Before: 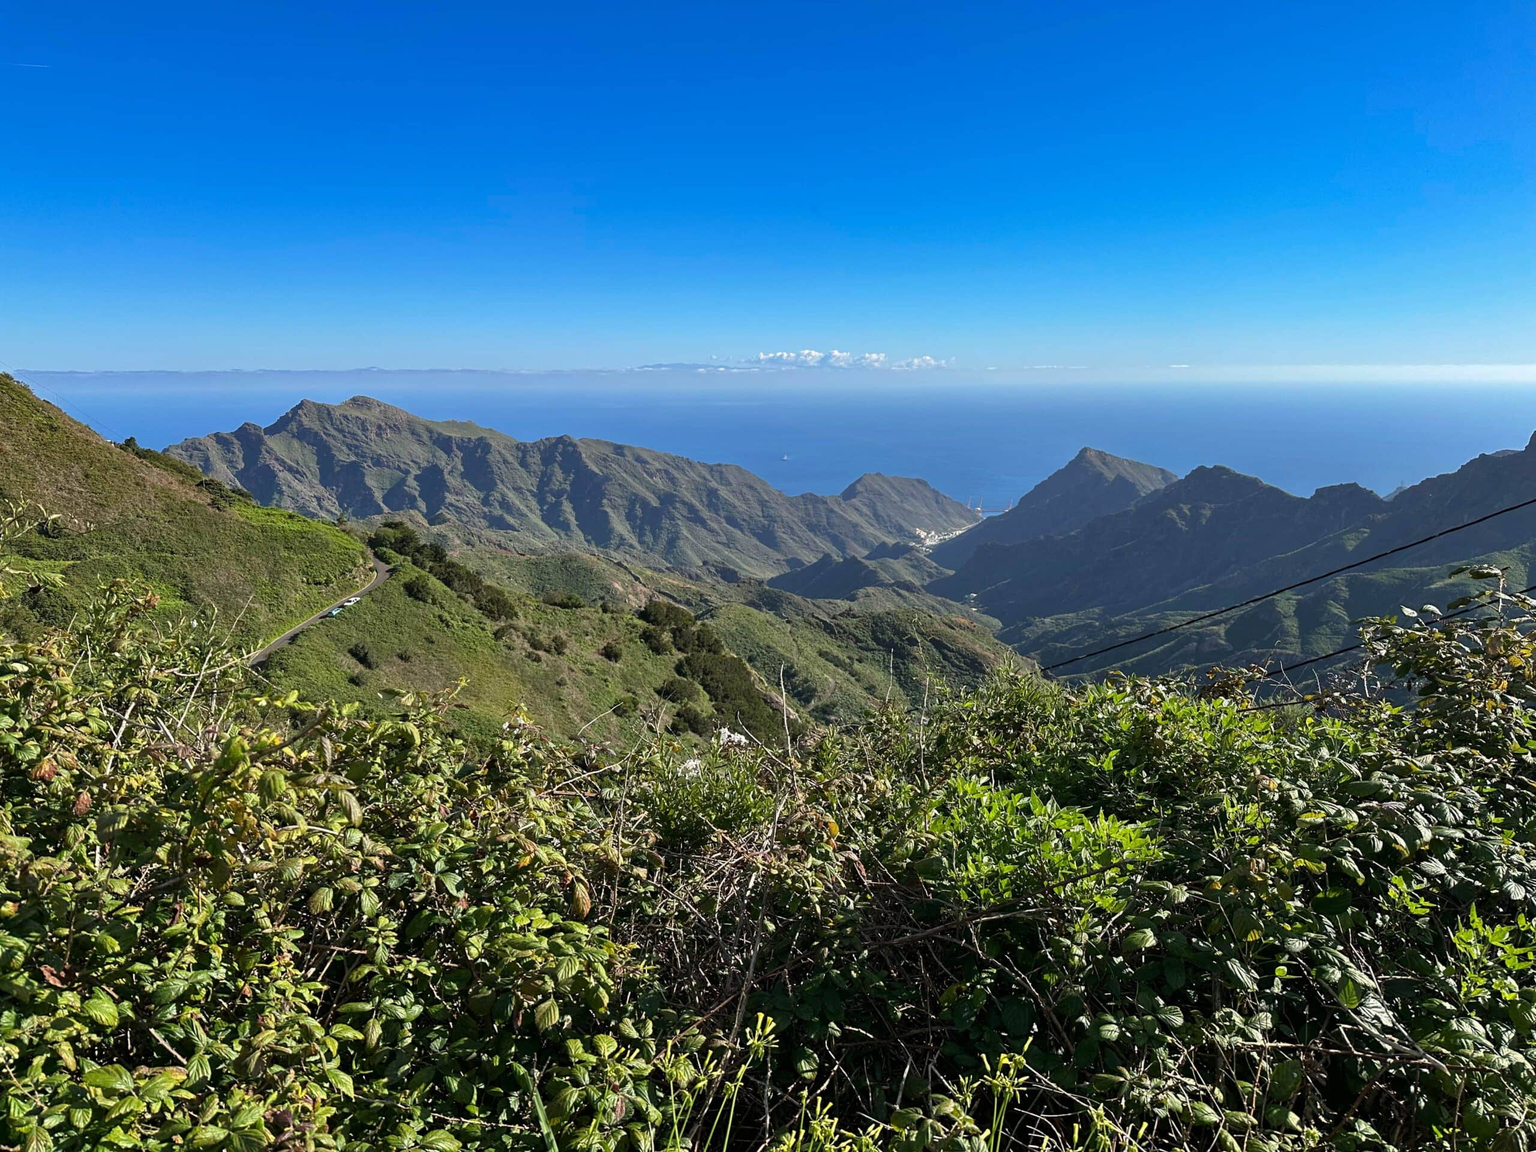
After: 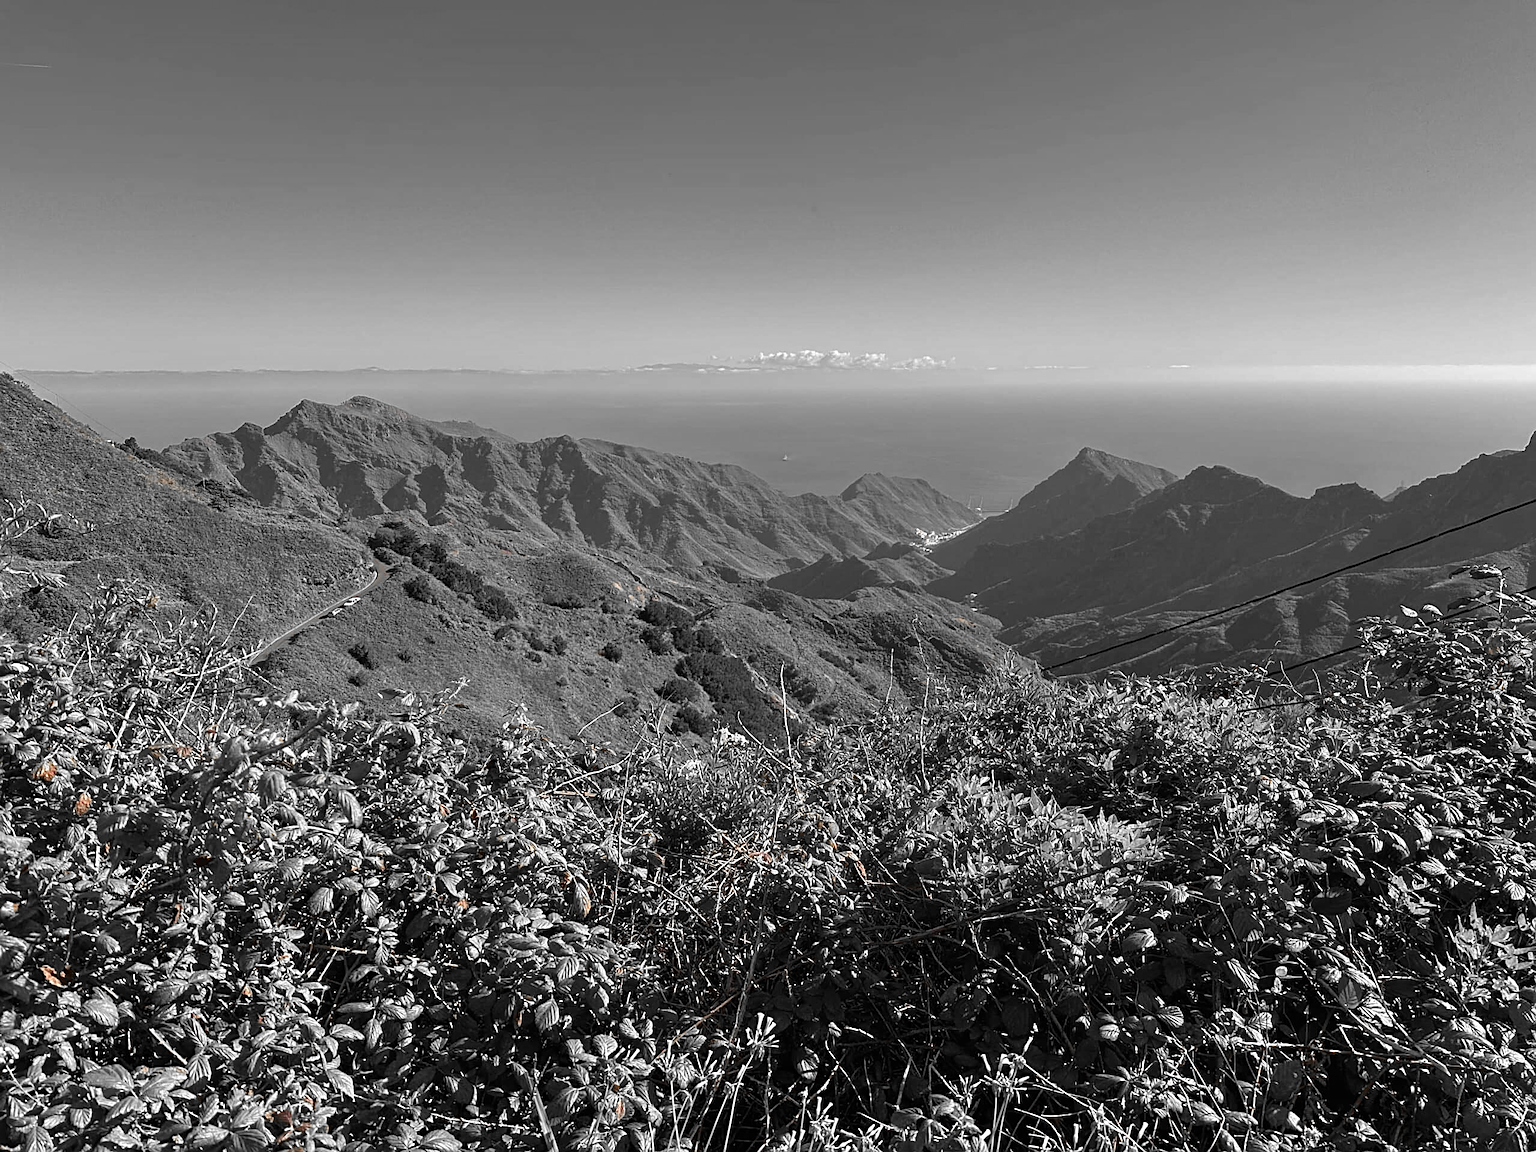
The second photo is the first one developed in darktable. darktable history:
sharpen: on, module defaults
color zones: curves: ch0 [(0, 0.65) (0.096, 0.644) (0.221, 0.539) (0.429, 0.5) (0.571, 0.5) (0.714, 0.5) (0.857, 0.5) (1, 0.65)]; ch1 [(0, 0.5) (0.143, 0.5) (0.257, -0.002) (0.429, 0.04) (0.571, -0.001) (0.714, -0.015) (0.857, 0.024) (1, 0.5)], mix 24.73%
